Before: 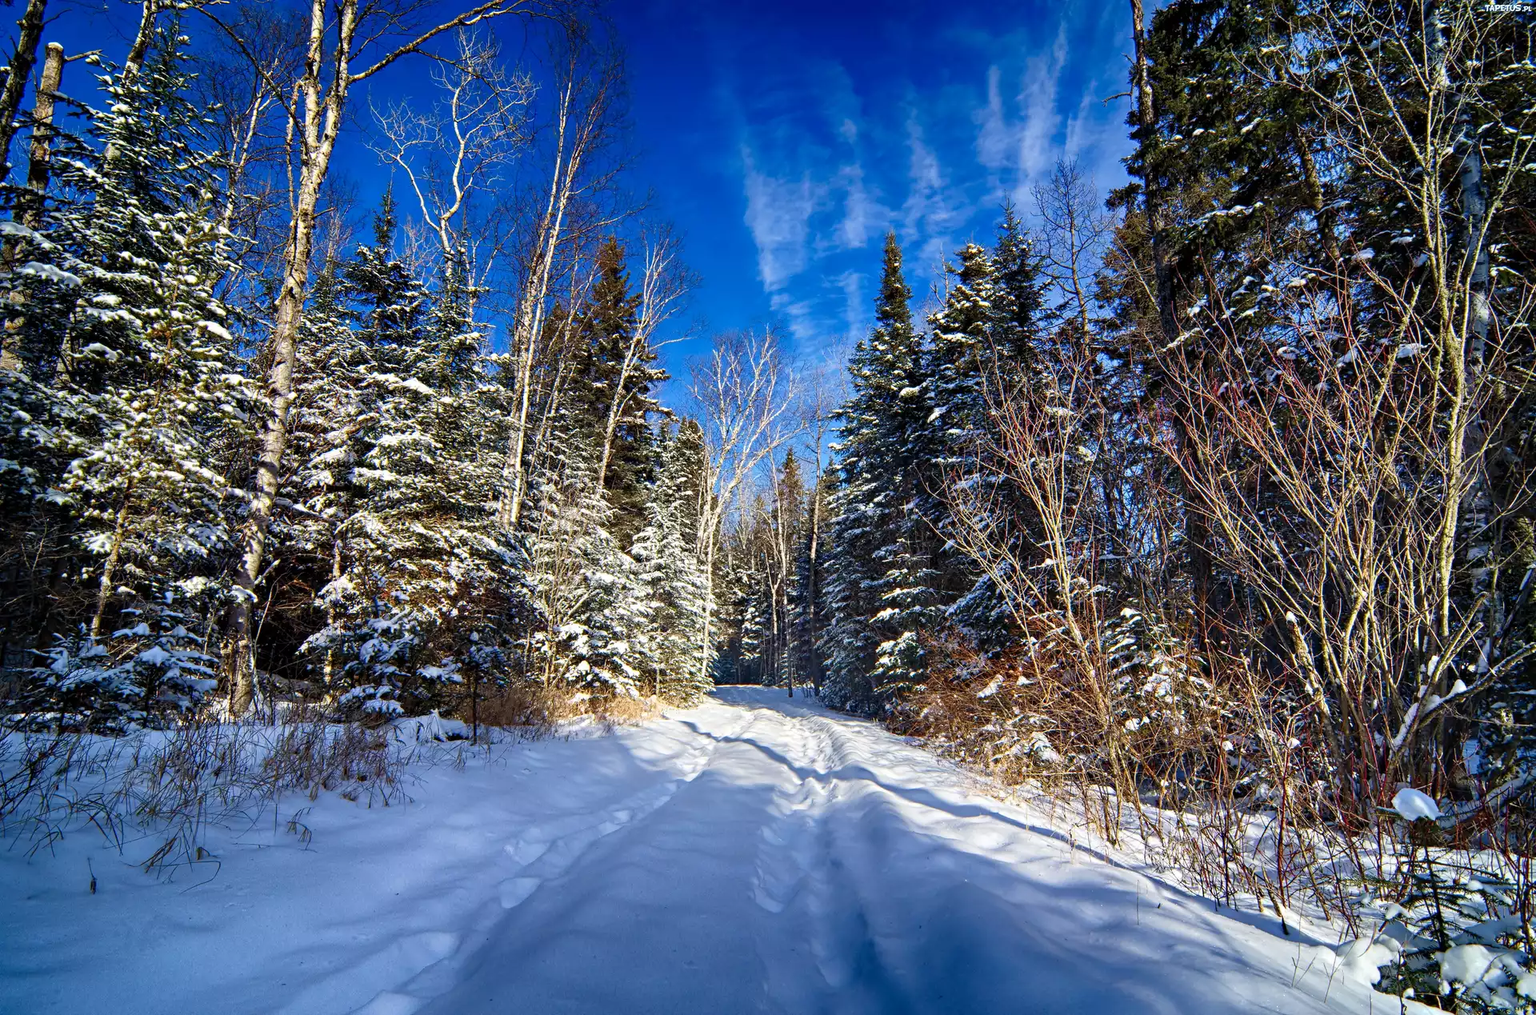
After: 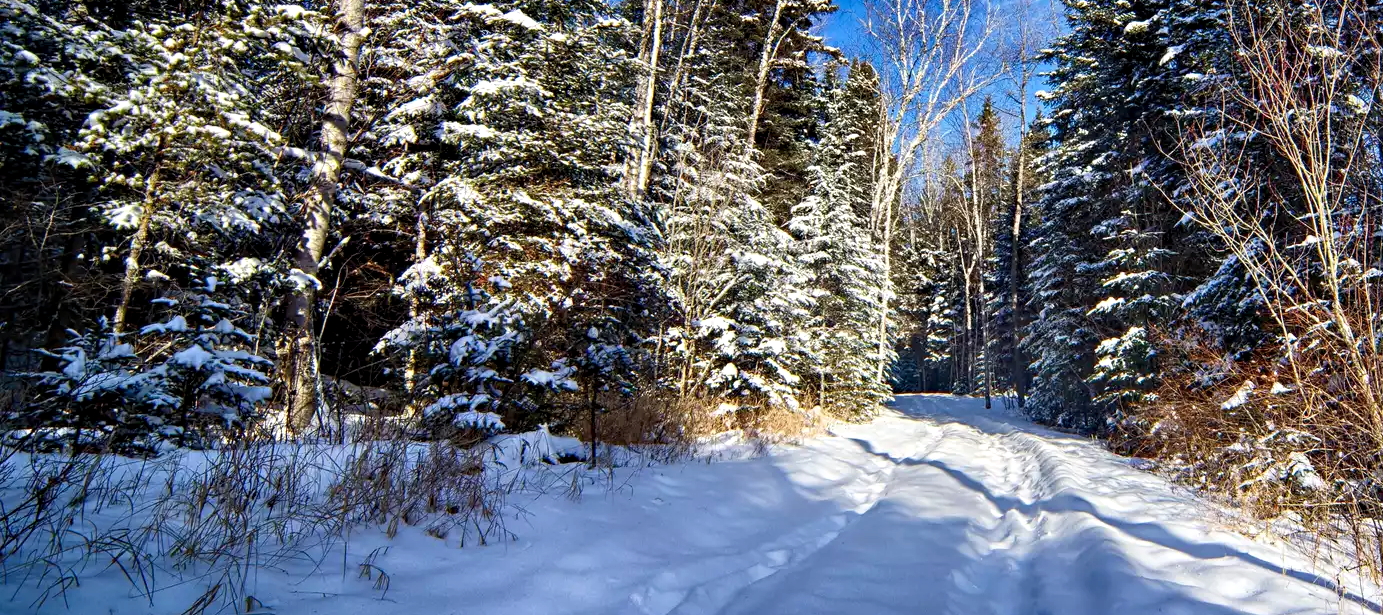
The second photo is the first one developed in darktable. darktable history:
contrast equalizer: octaves 7, y [[0.524 ×6], [0.512 ×6], [0.379 ×6], [0 ×6], [0 ×6]]
crop: top 36.498%, right 27.964%, bottom 14.995%
